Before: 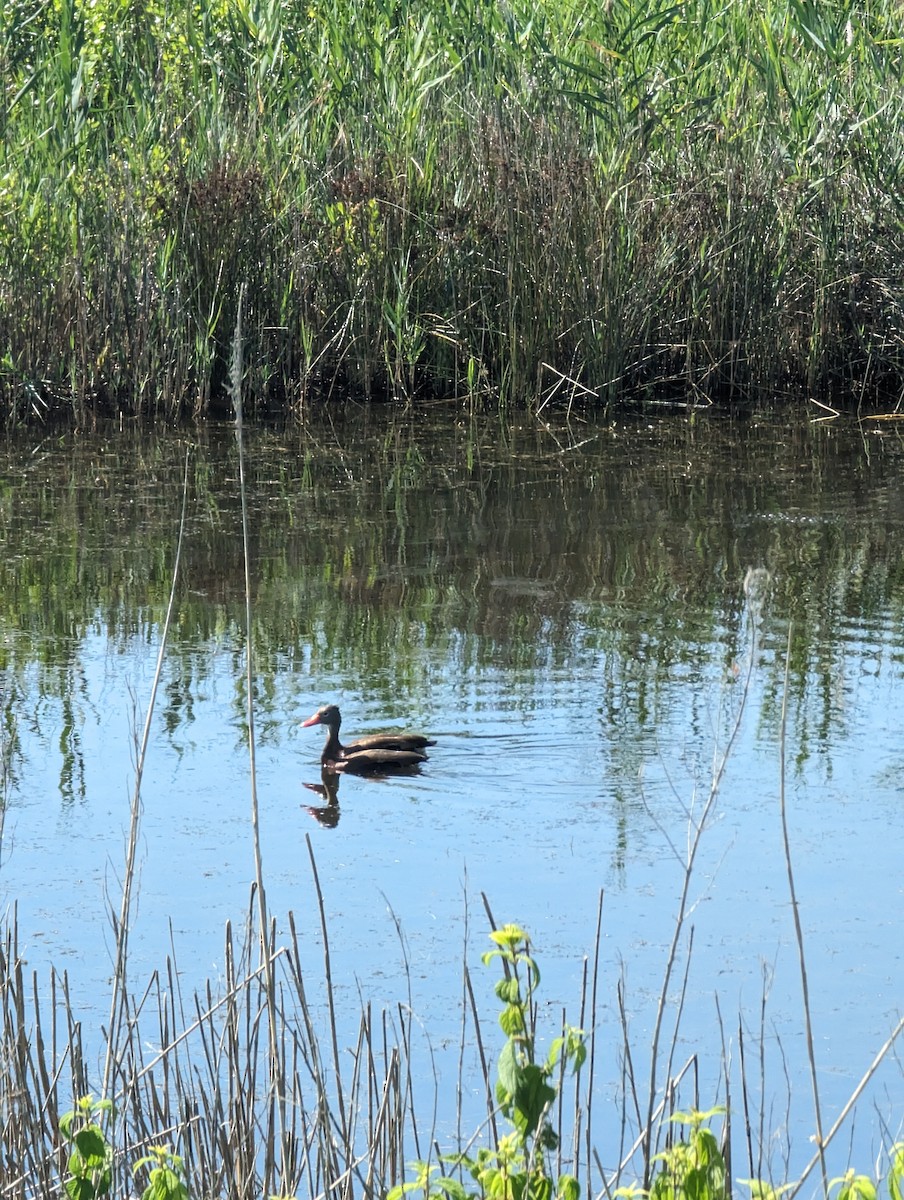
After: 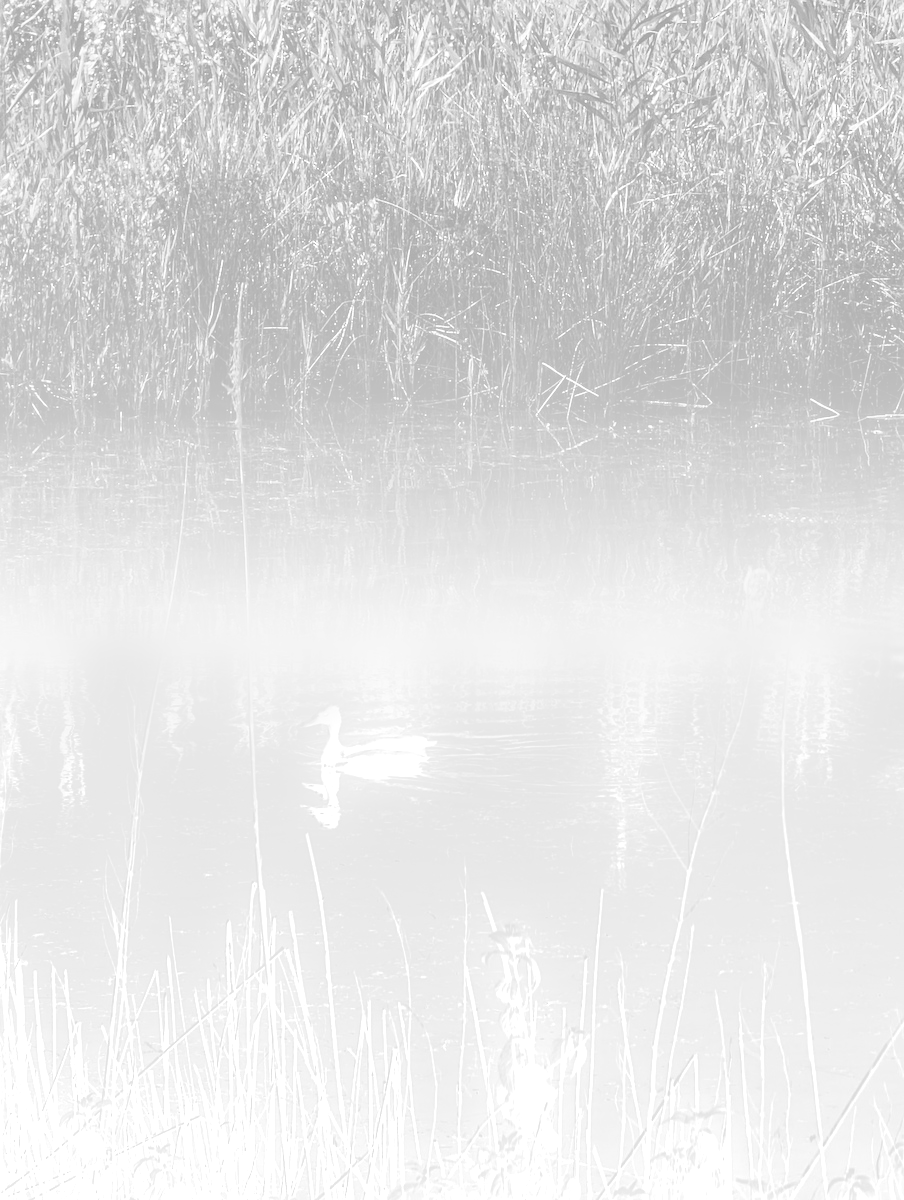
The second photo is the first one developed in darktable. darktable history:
contrast brightness saturation: contrast 0.19, brightness -0.11, saturation 0.21
sharpen: amount 0.2
exposure: compensate highlight preservation false
monochrome: a 32, b 64, size 2.3
white balance: red 0.931, blue 1.11
bloom: size 85%, threshold 5%, strength 85%
rotate and perspective: crop left 0, crop top 0
color balance rgb: linear chroma grading › shadows 10%, linear chroma grading › highlights 10%, linear chroma grading › global chroma 15%, linear chroma grading › mid-tones 15%, perceptual saturation grading › global saturation 40%, perceptual saturation grading › highlights -25%, perceptual saturation grading › mid-tones 35%, perceptual saturation grading › shadows 35%, perceptual brilliance grading › global brilliance 11.29%, global vibrance 11.29%
